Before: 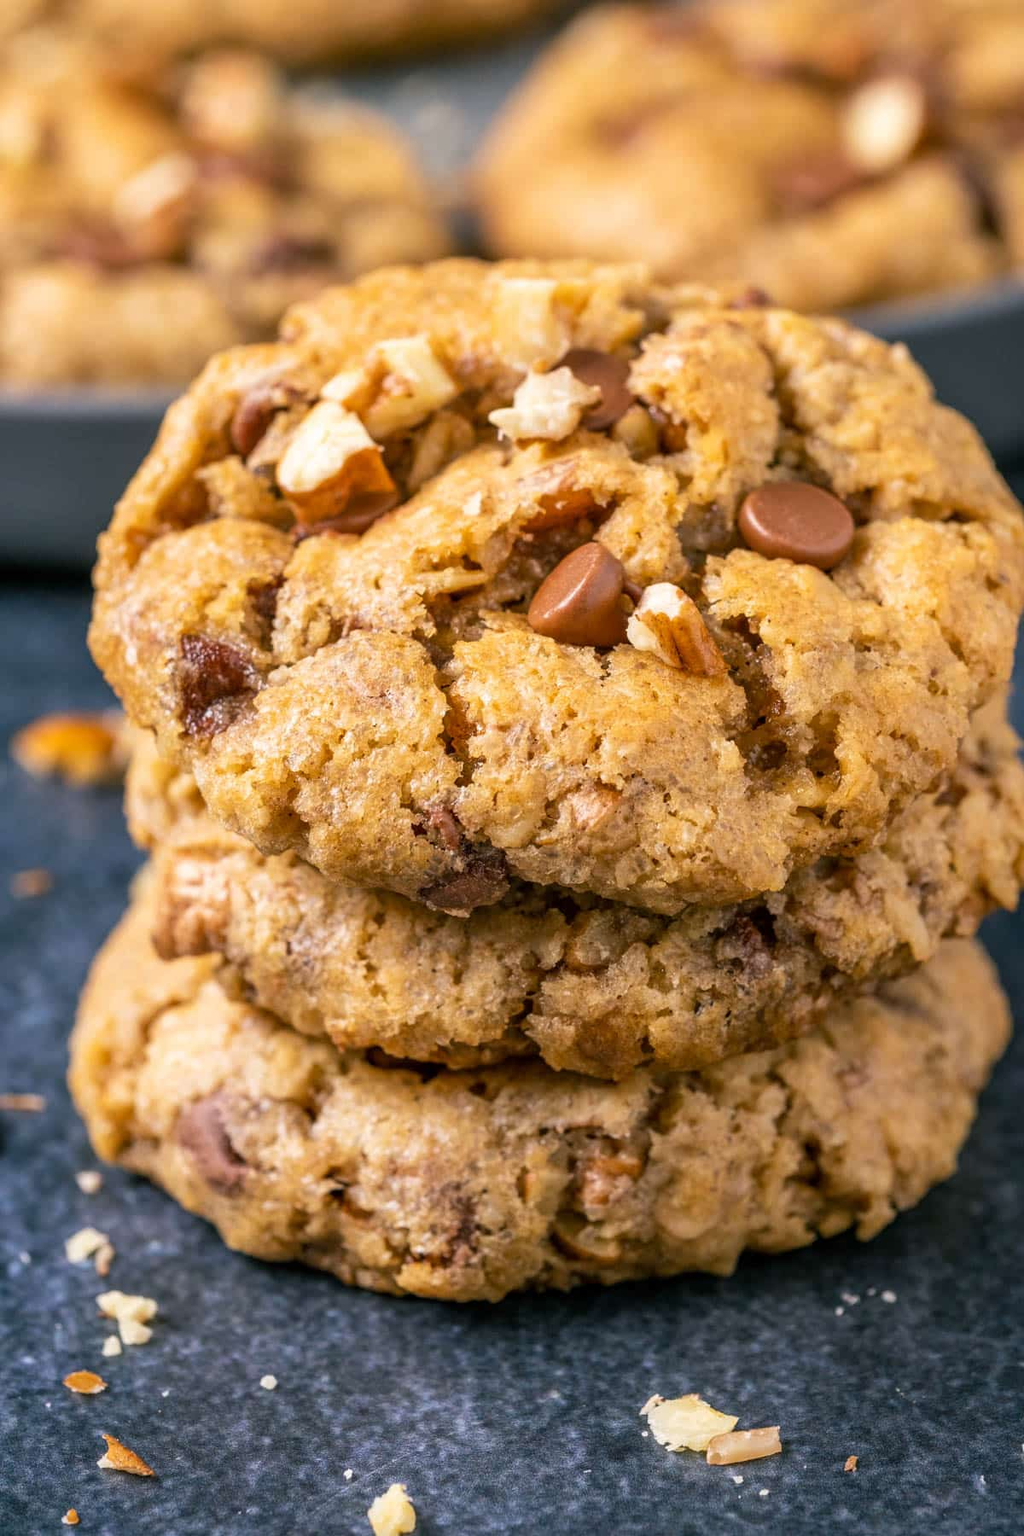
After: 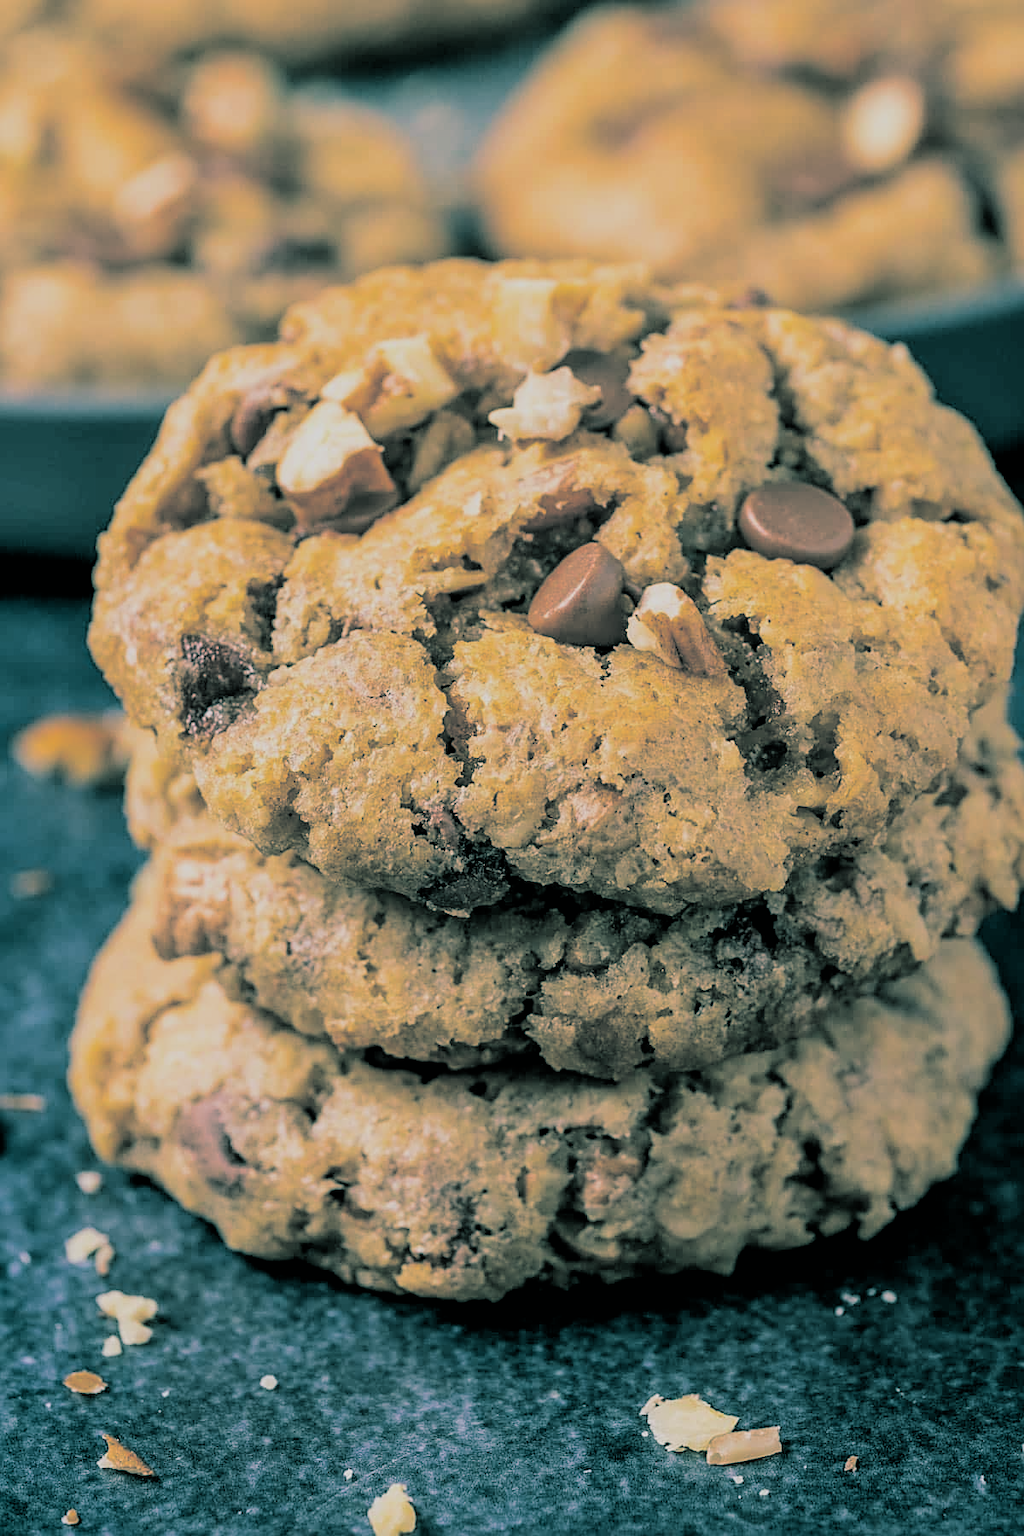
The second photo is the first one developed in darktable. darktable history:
split-toning: shadows › hue 186.43°, highlights › hue 49.29°, compress 30.29%
sharpen: on, module defaults
filmic rgb: black relative exposure -4.38 EV, white relative exposure 4.56 EV, hardness 2.37, contrast 1.05
